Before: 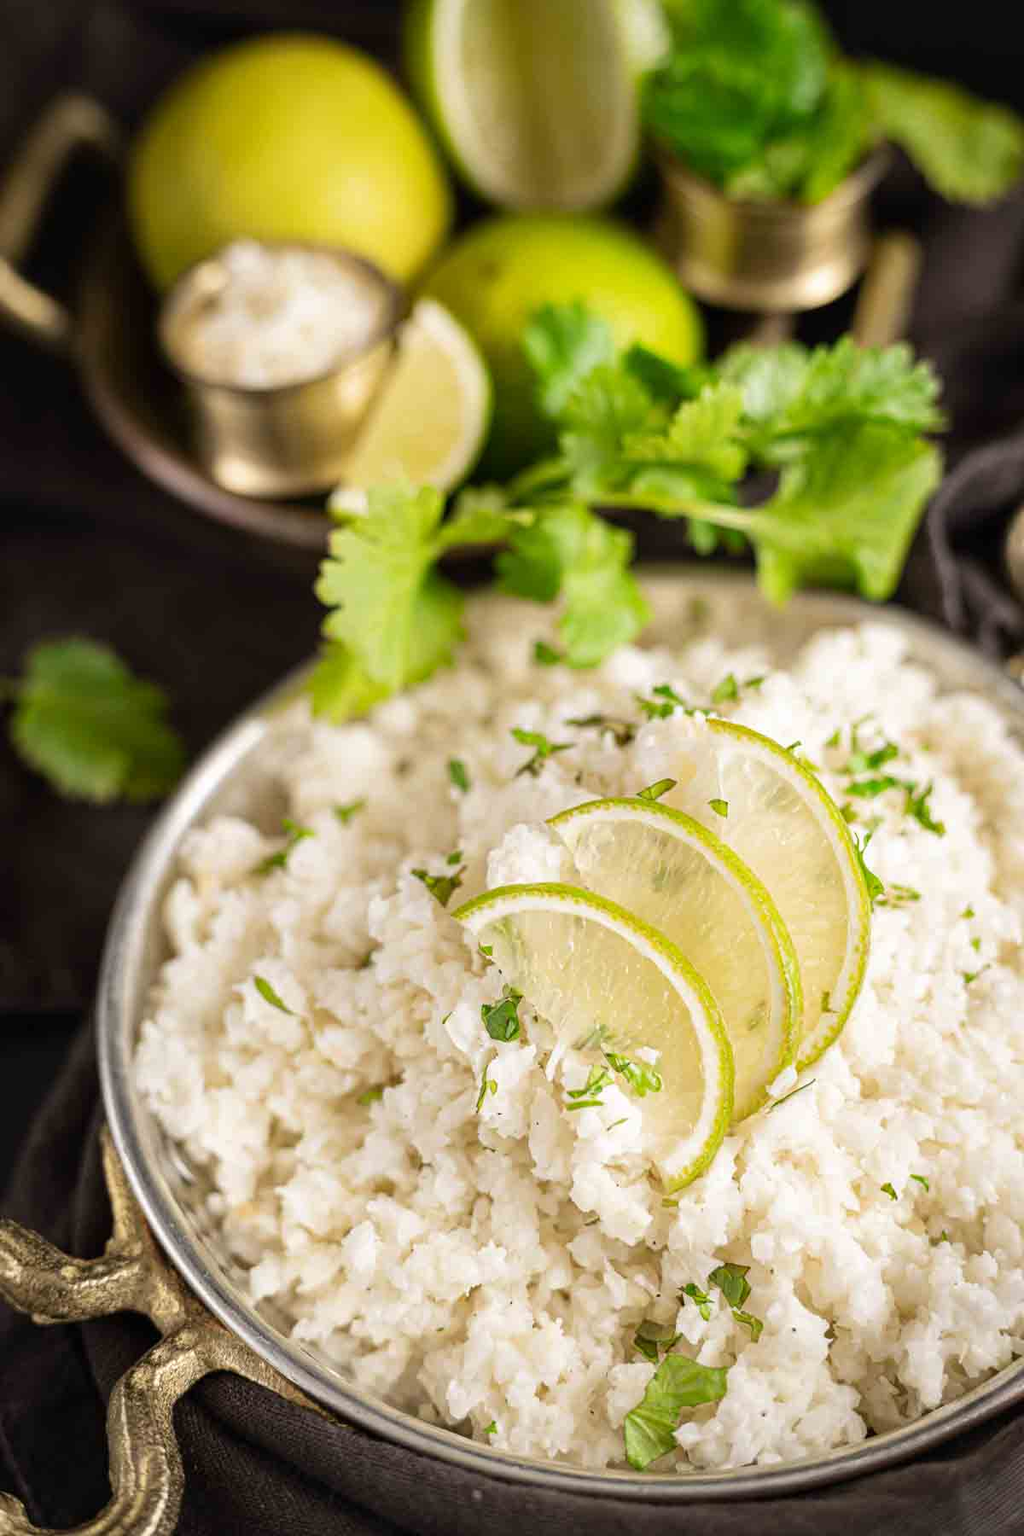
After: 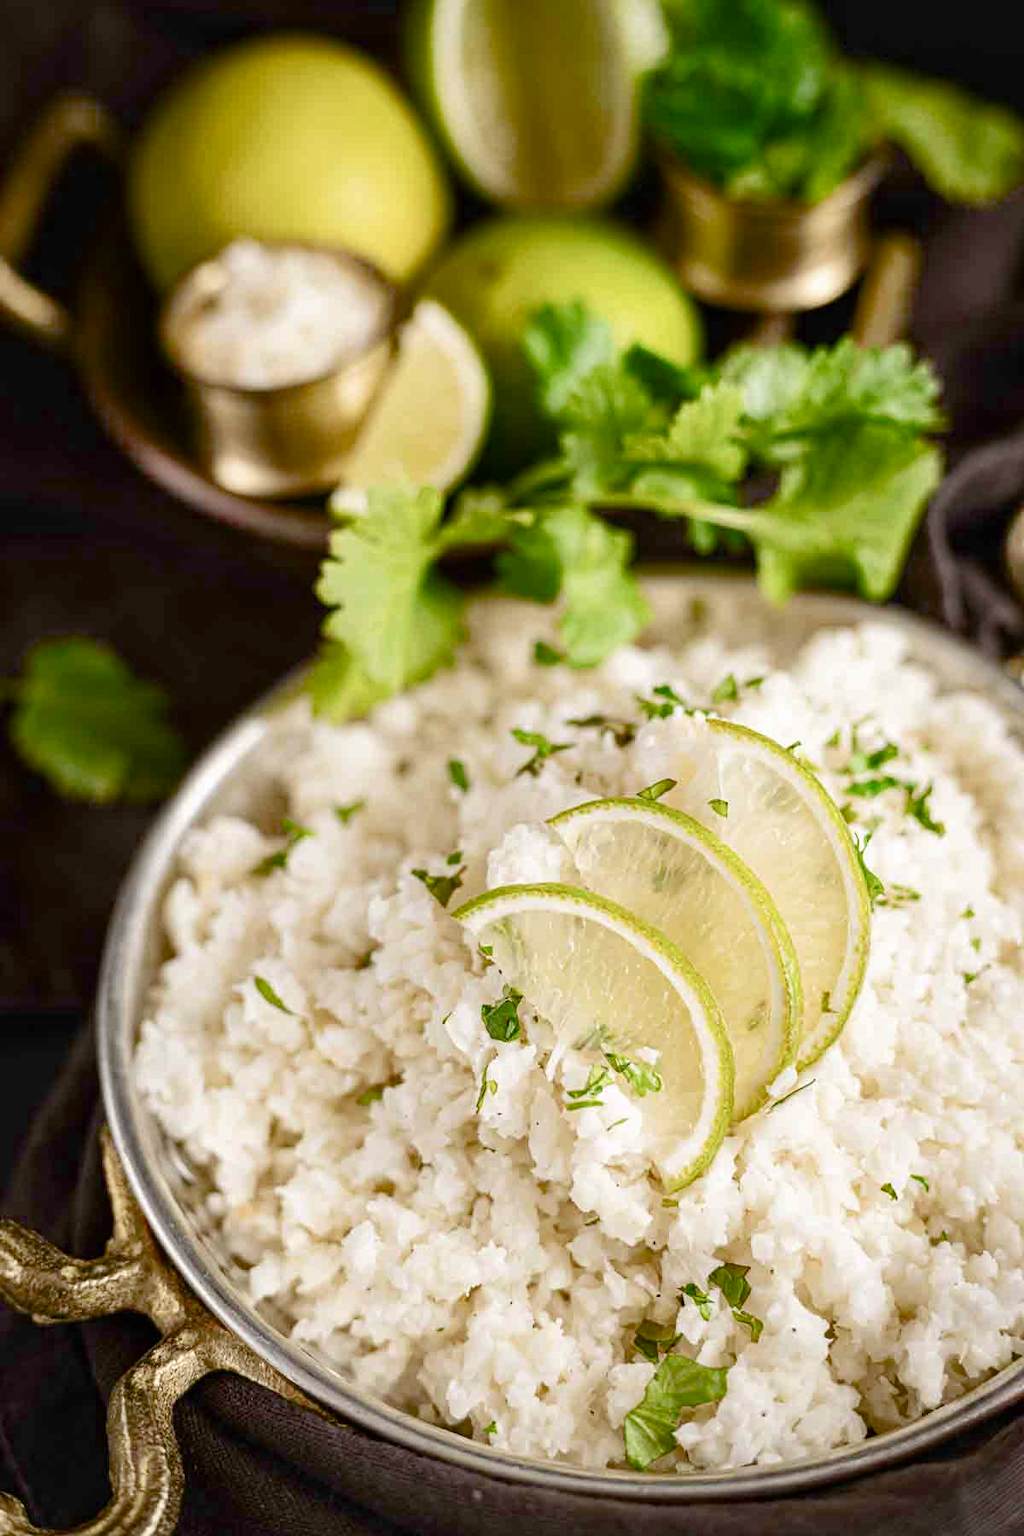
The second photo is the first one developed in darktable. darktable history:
color balance rgb: linear chroma grading › shadows -7.28%, linear chroma grading › highlights -6.663%, linear chroma grading › global chroma -10.187%, linear chroma grading › mid-tones -8.36%, perceptual saturation grading › global saturation 20%, perceptual saturation grading › highlights -25.206%, perceptual saturation grading › shadows 50.529%, global vibrance 16.126%, saturation formula JzAzBz (2021)
